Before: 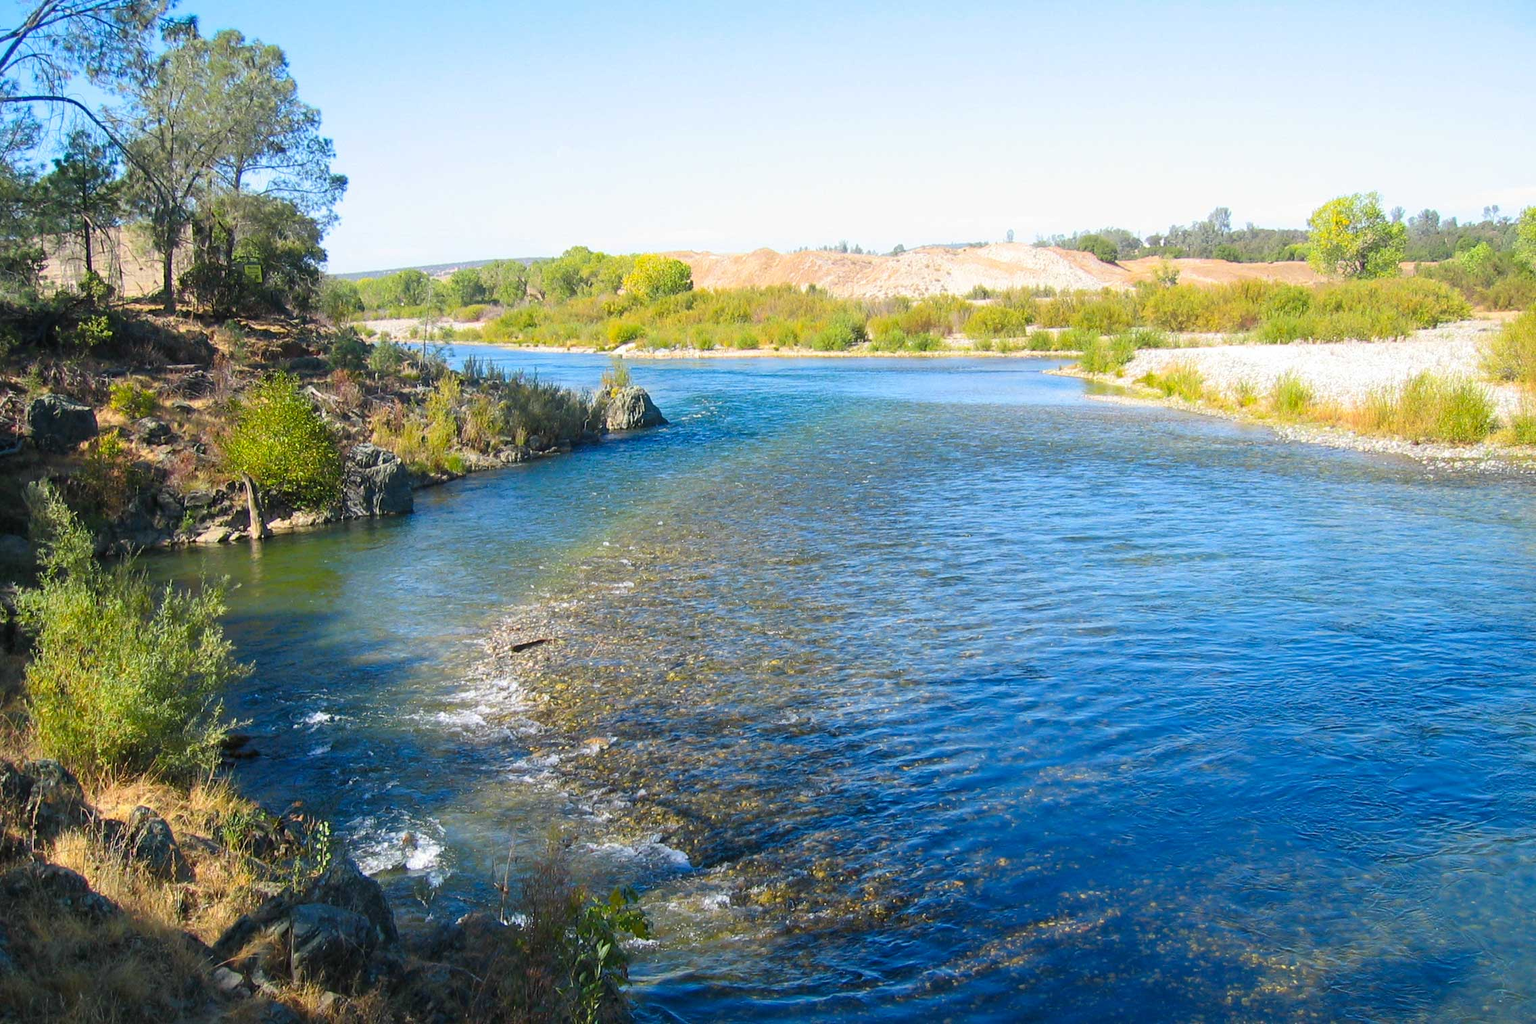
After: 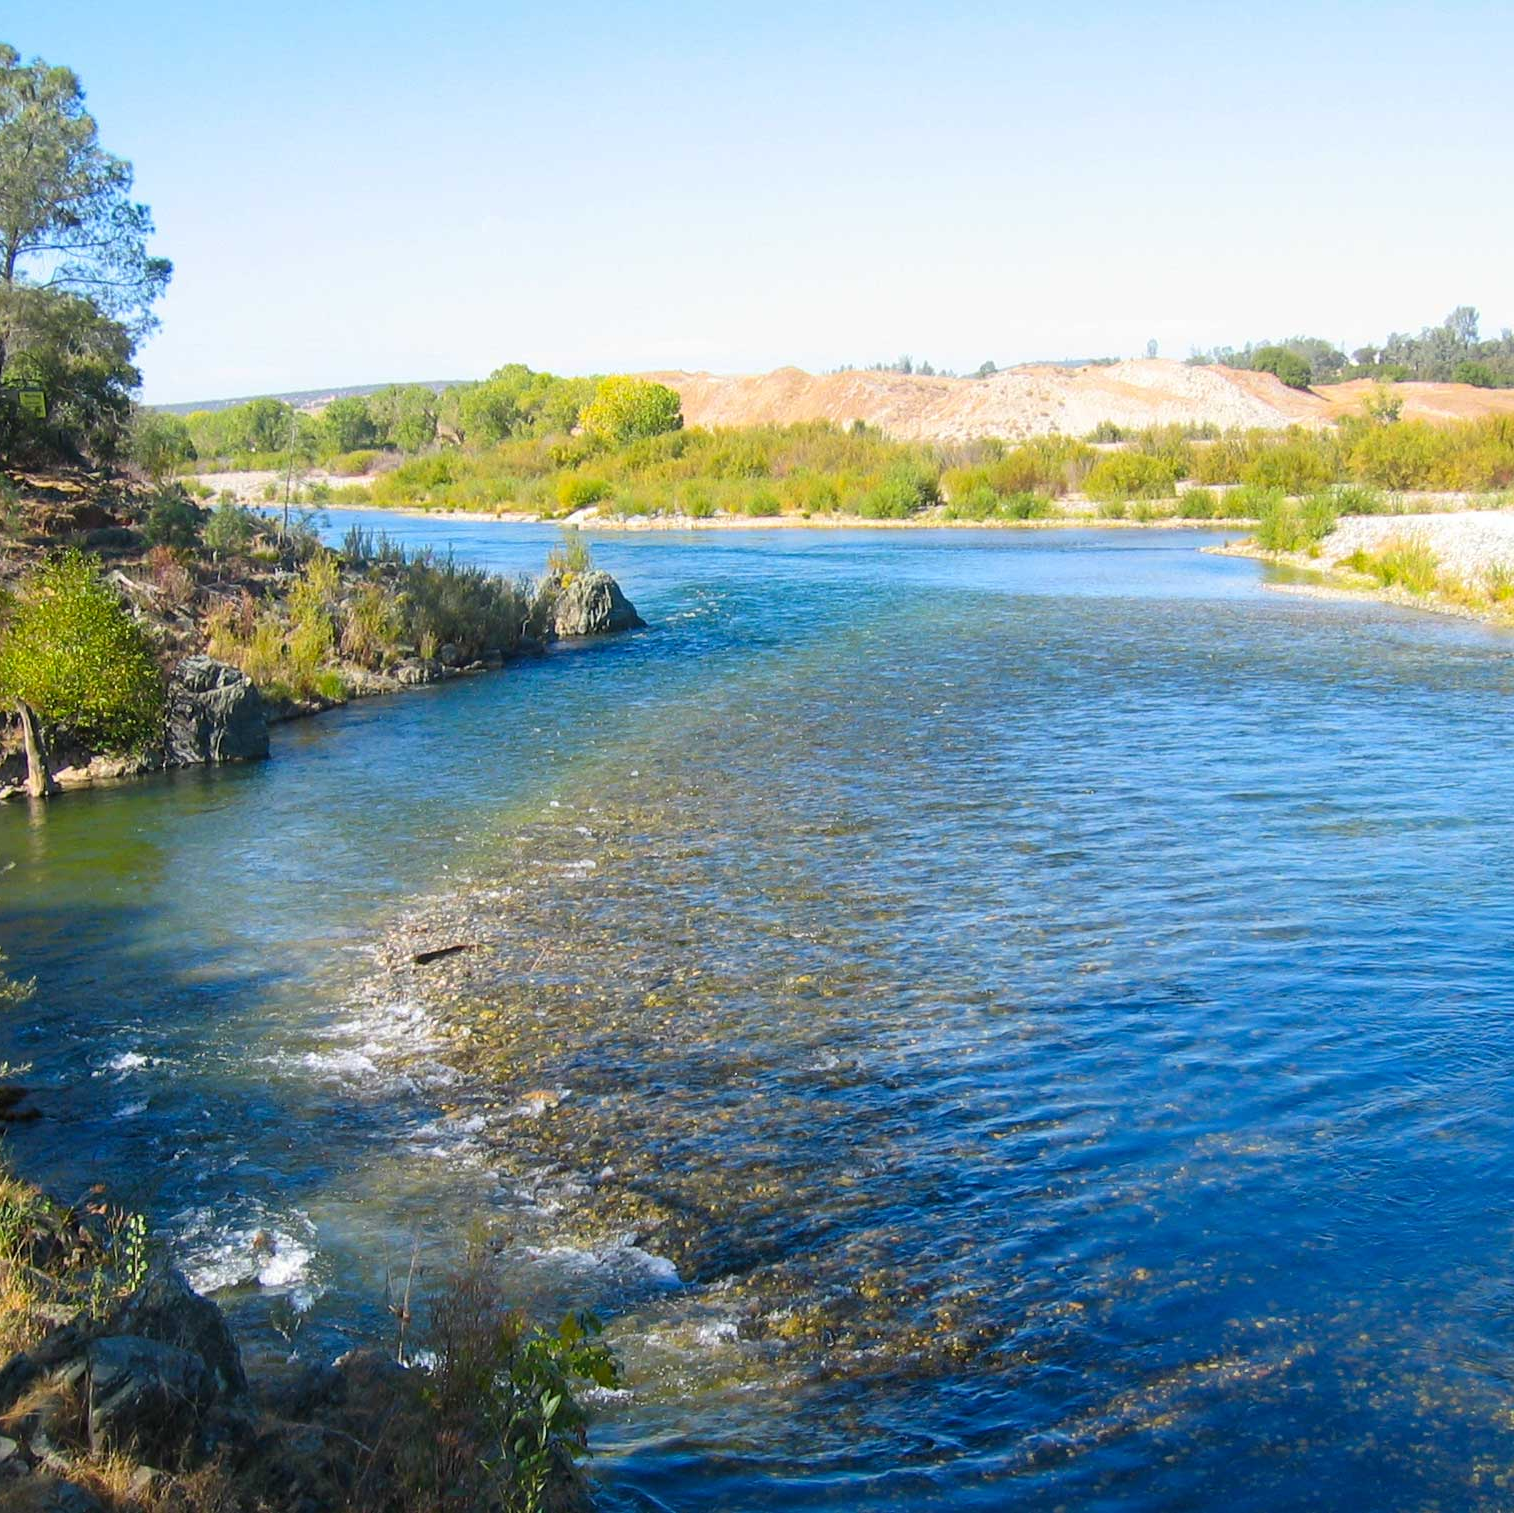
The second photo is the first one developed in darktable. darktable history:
crop and rotate: left 15.055%, right 18.278%
white balance: emerald 1
